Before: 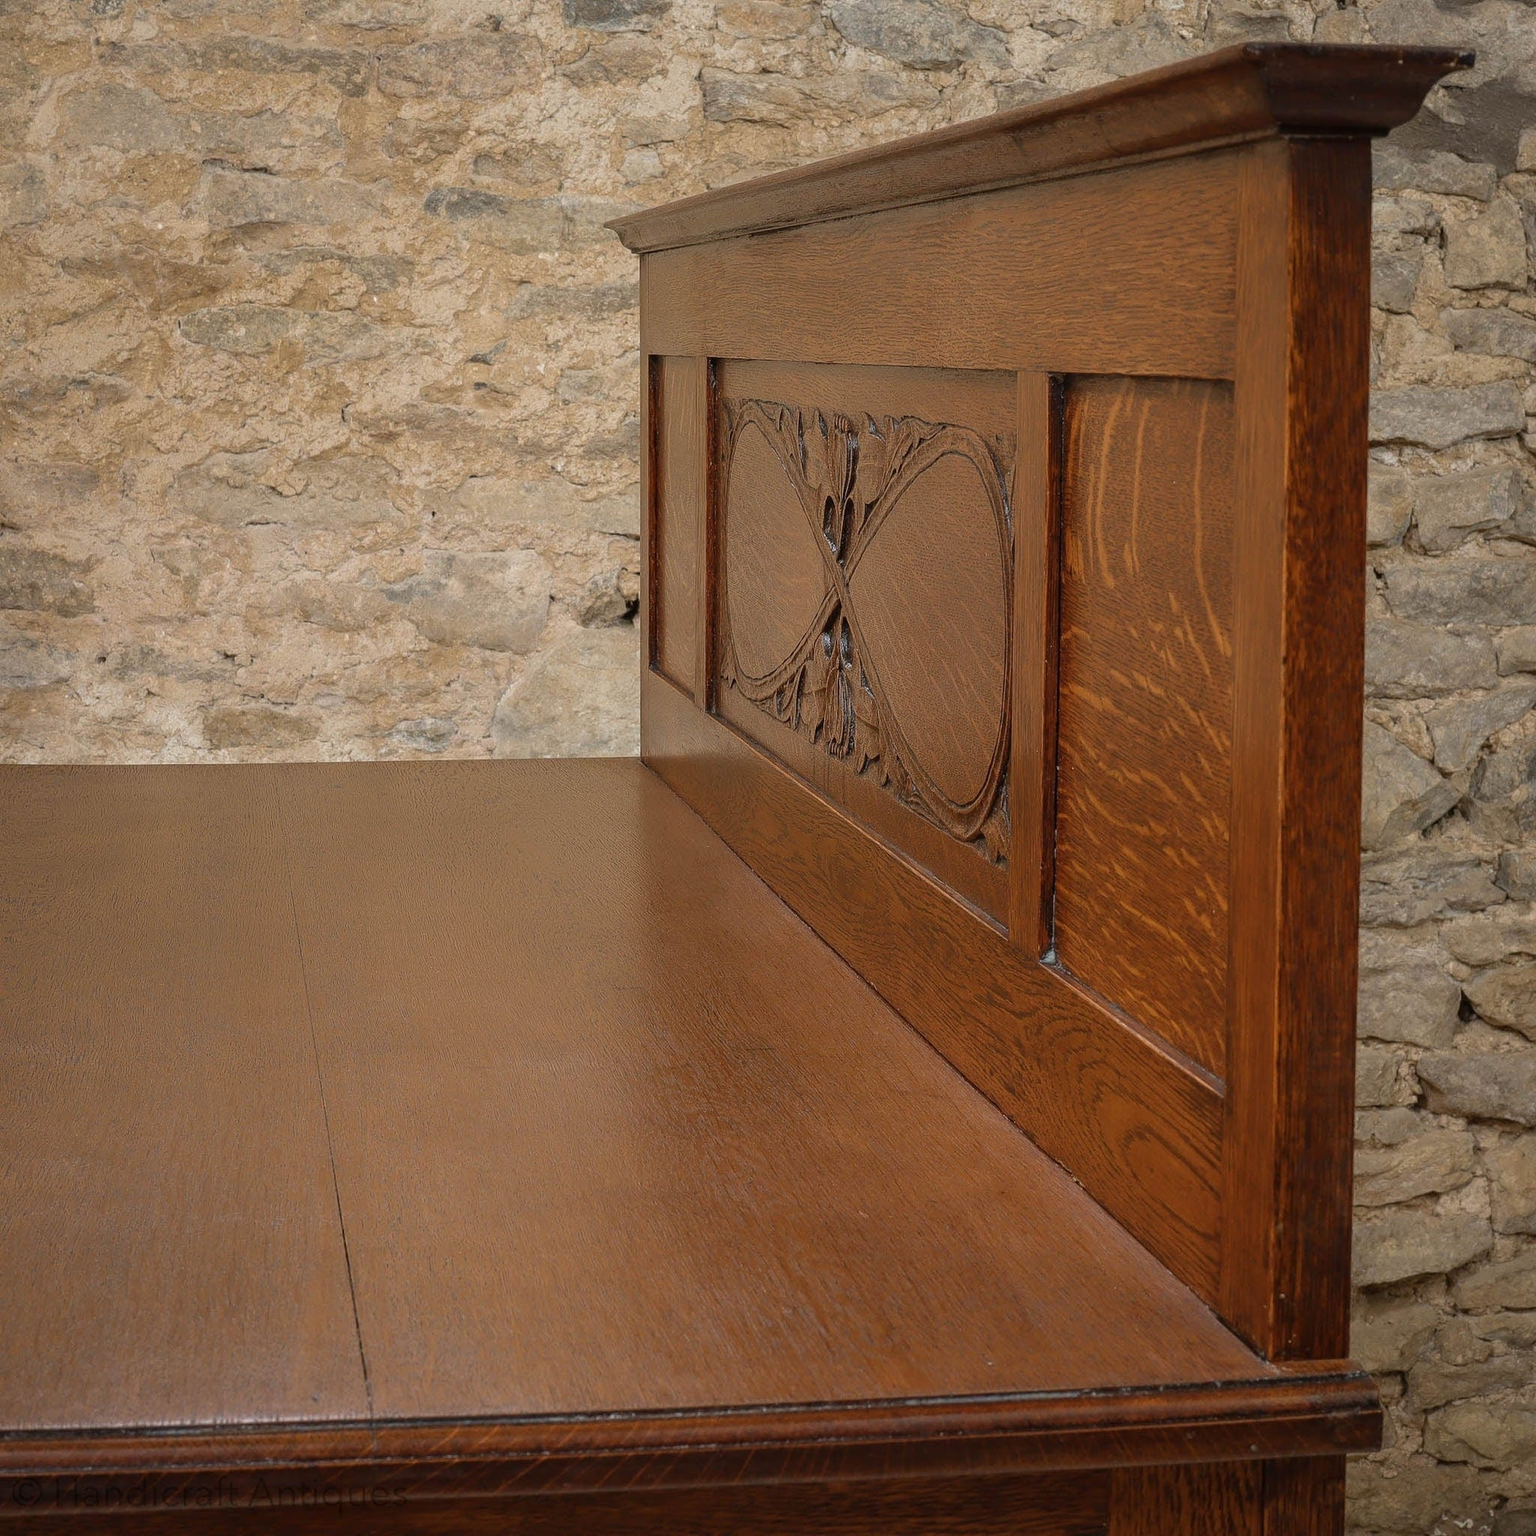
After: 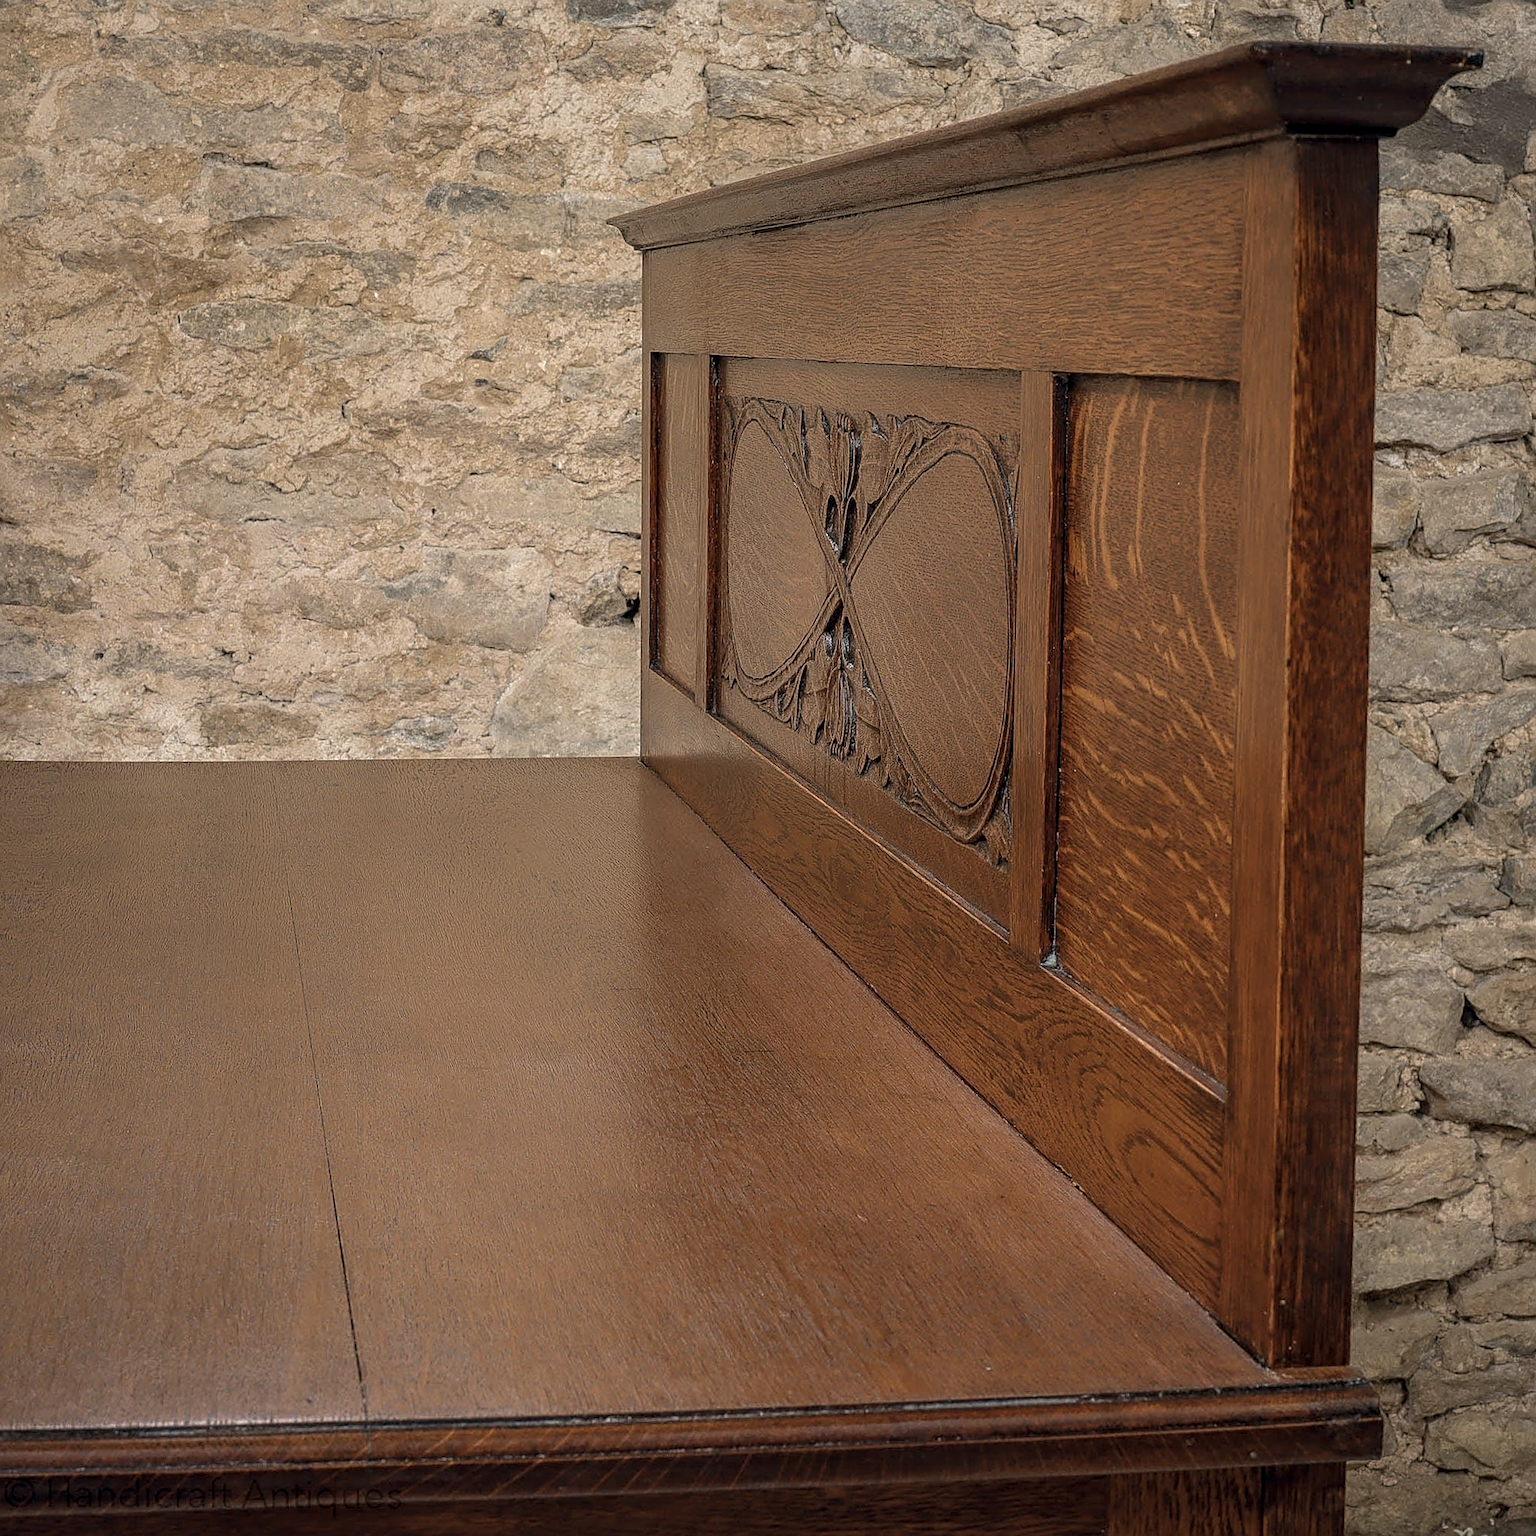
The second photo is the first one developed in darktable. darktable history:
sharpen: on, module defaults
crop and rotate: angle -0.317°
color correction: highlights a* 2.78, highlights b* 5, shadows a* -2.43, shadows b* -4.87, saturation 0.823
local contrast: on, module defaults
